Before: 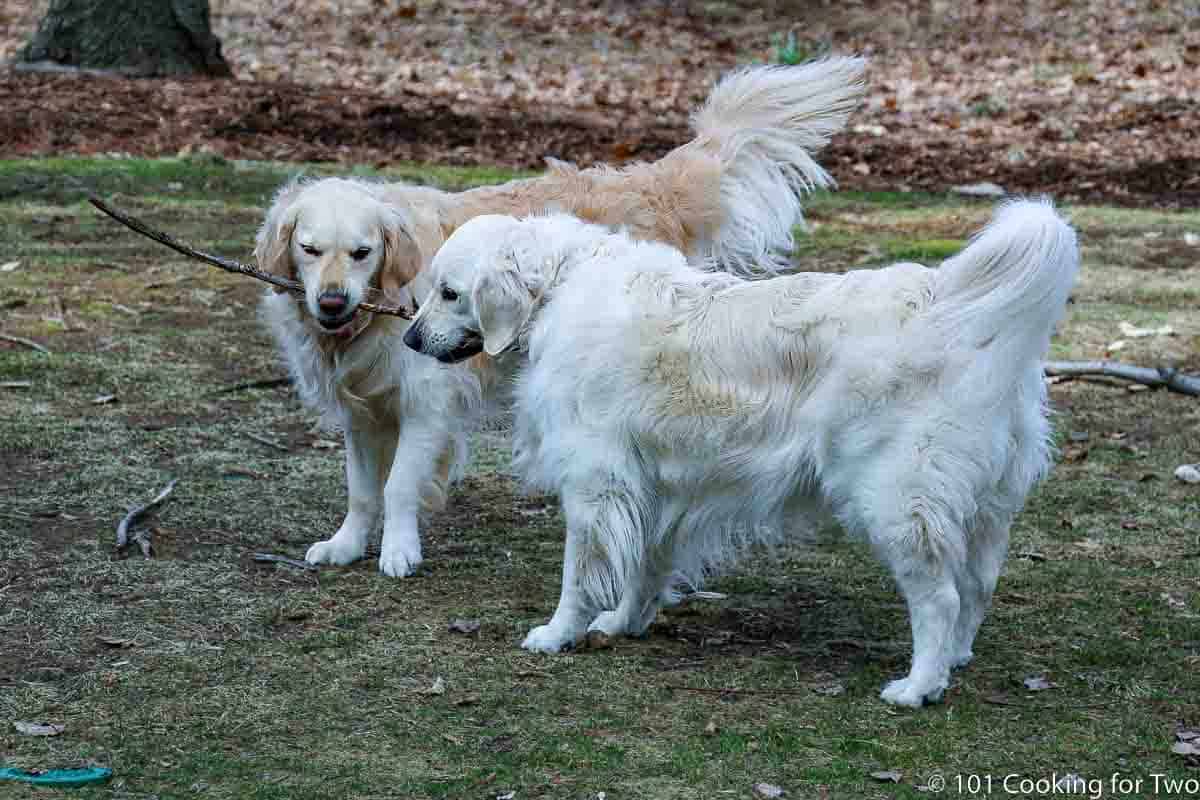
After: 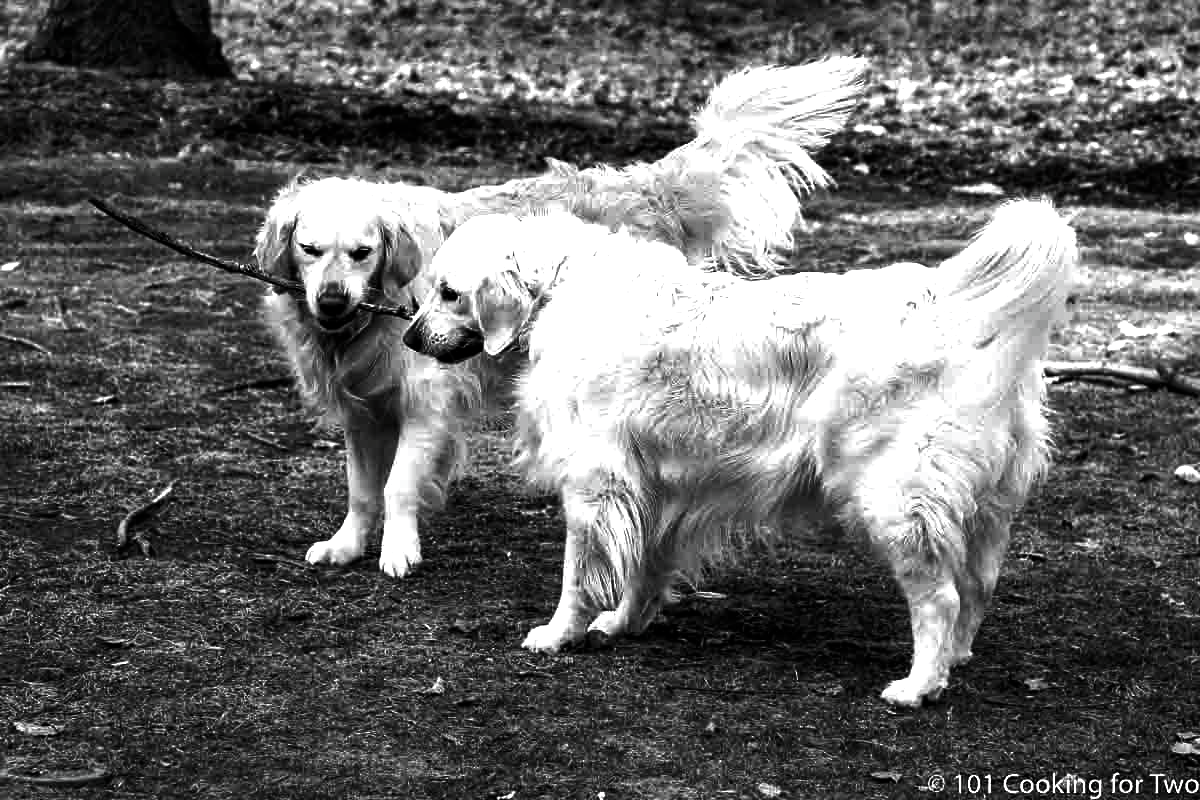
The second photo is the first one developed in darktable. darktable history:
contrast brightness saturation: contrast -0.036, brightness -0.597, saturation -0.983
exposure: exposure 0.37 EV, compensate highlight preservation false
tone equalizer: -8 EV -0.776 EV, -7 EV -0.679 EV, -6 EV -0.603 EV, -5 EV -0.366 EV, -3 EV 0.384 EV, -2 EV 0.6 EV, -1 EV 0.694 EV, +0 EV 0.734 EV
